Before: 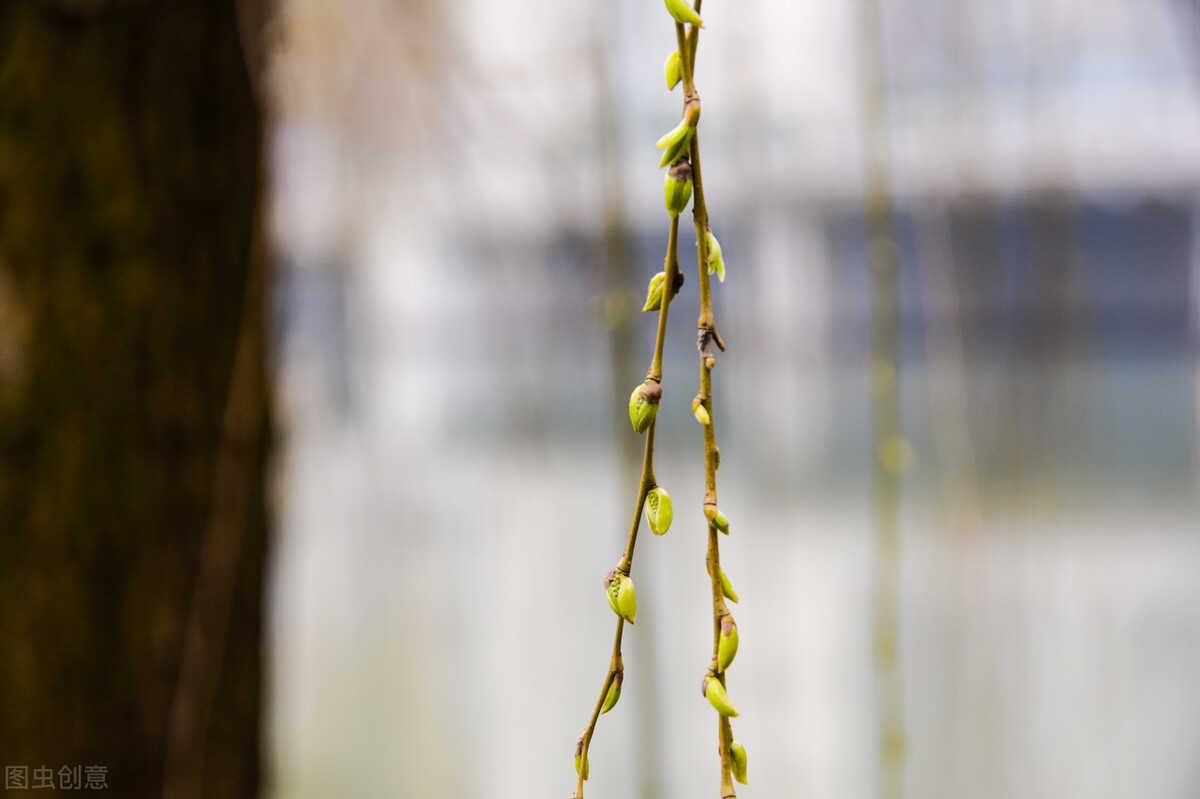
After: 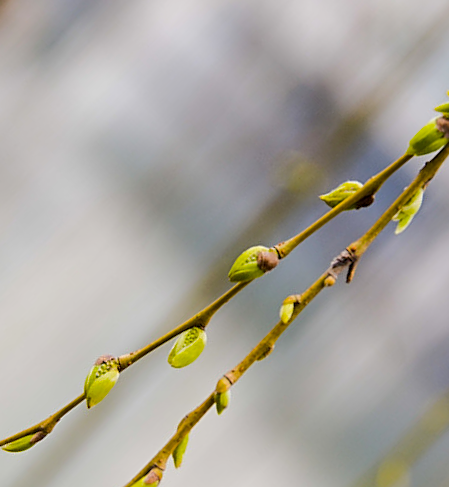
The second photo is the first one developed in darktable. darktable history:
sharpen: on, module defaults
crop and rotate: angle -45.77°, top 16.609%, right 0.773%, bottom 11.747%
tone equalizer: -7 EV 0.096 EV, edges refinement/feathering 500, mask exposure compensation -1.57 EV, preserve details no
color balance rgb: perceptual saturation grading › global saturation 19.312%, contrast -10.54%
